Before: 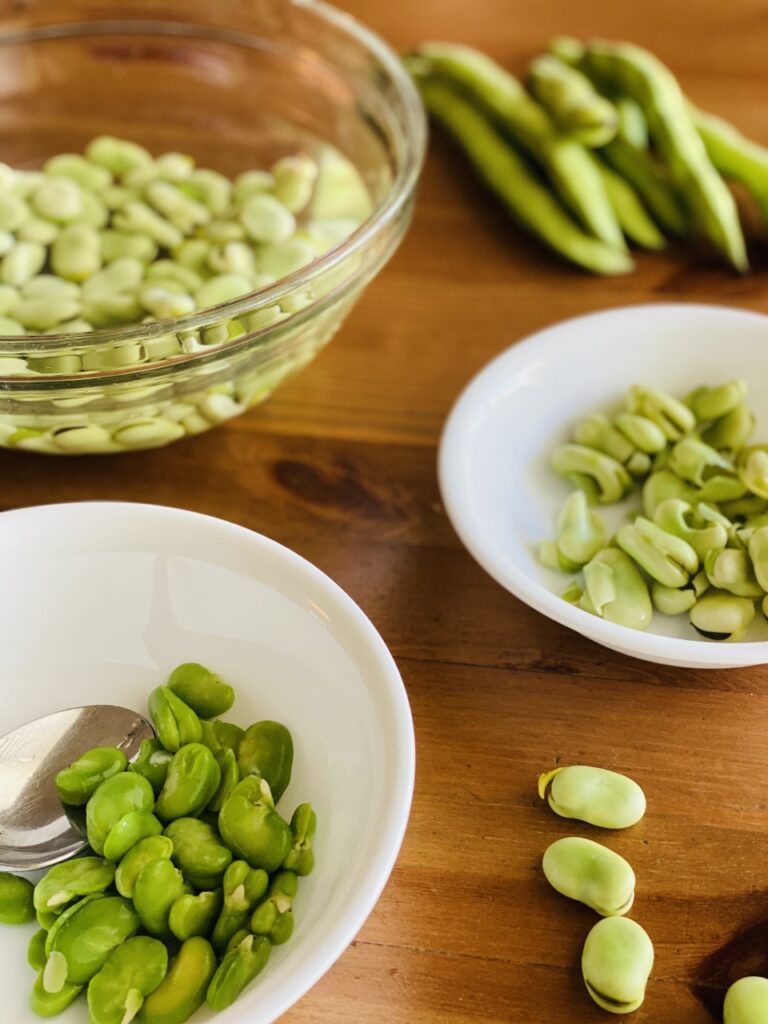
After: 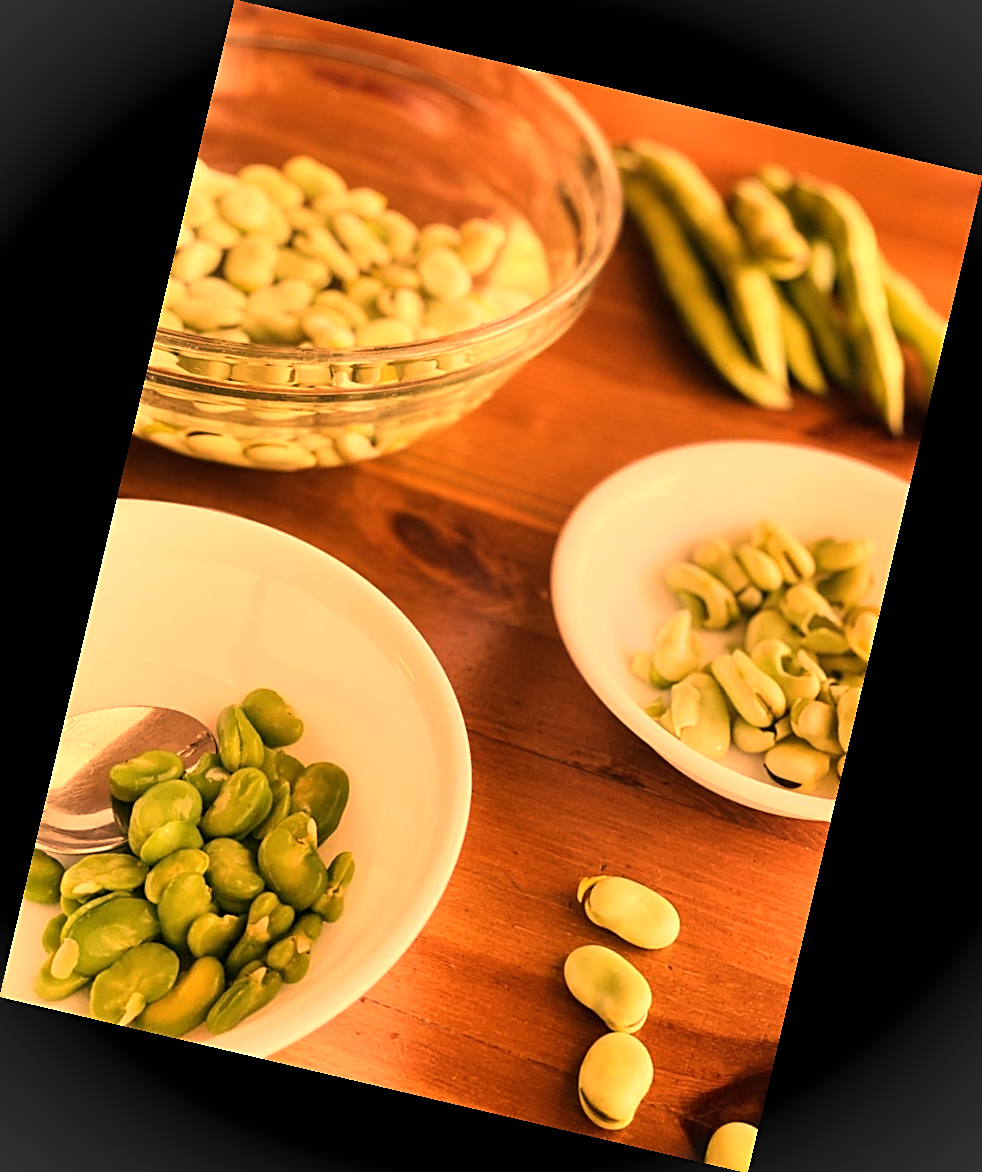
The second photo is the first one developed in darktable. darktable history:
white balance: red 1.467, blue 0.684
vignetting: fall-off start 100%, brightness 0.05, saturation 0
rotate and perspective: rotation 13.27°, automatic cropping off
sharpen: on, module defaults
